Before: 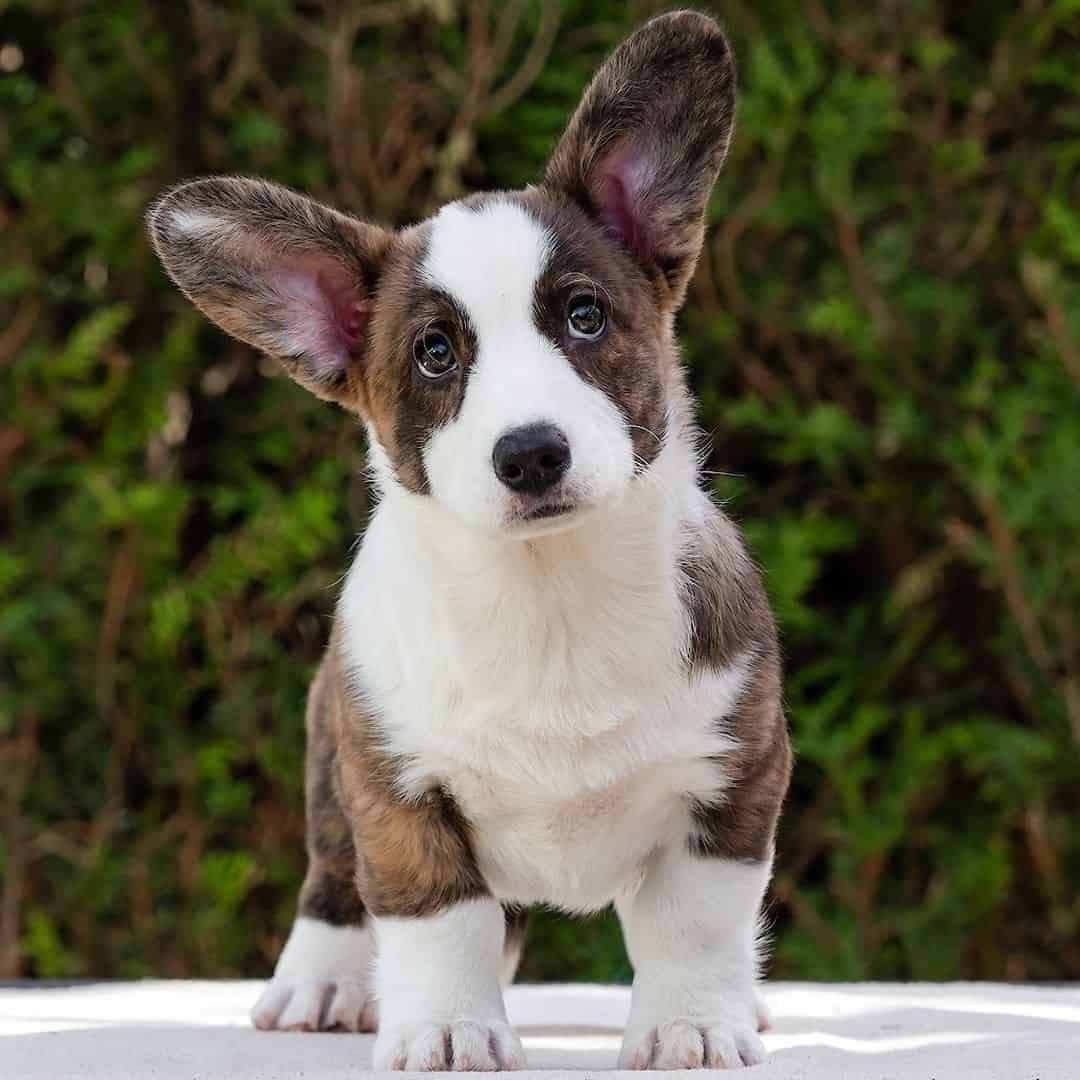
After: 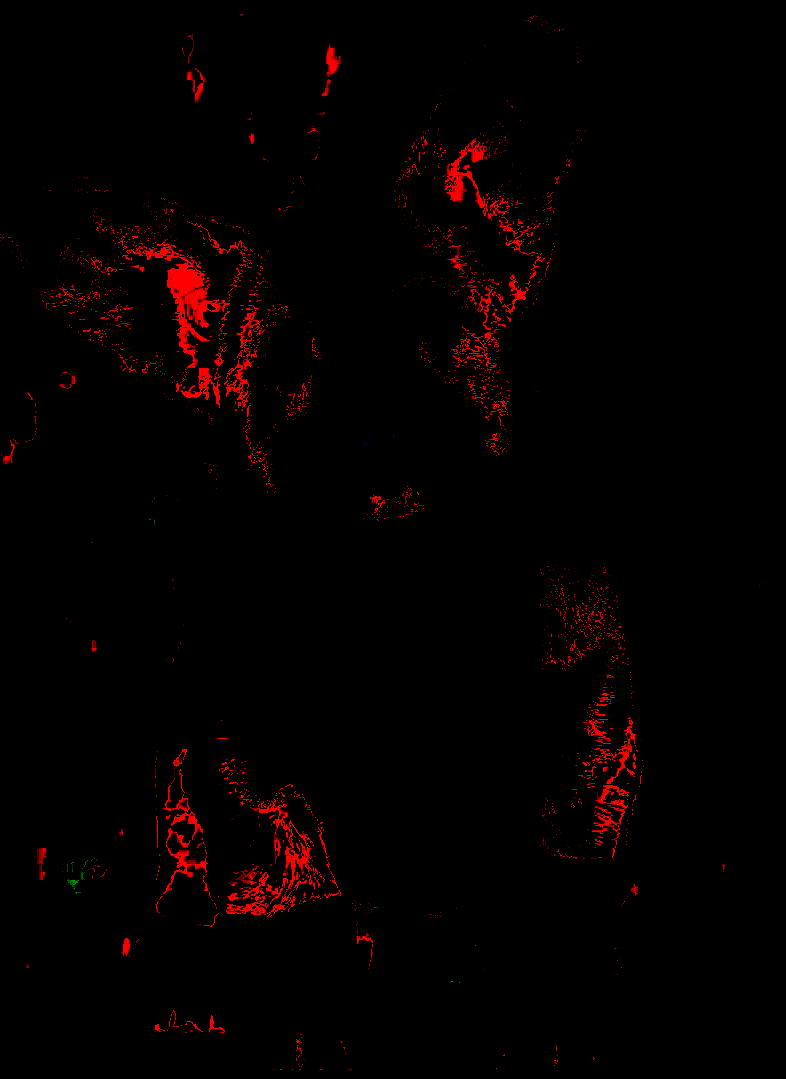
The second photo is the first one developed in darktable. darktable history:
local contrast: detail 130%
crop: left 13.813%, top 0%, right 13.407%
shadows and highlights: on, module defaults
vignetting: fall-off start 92.14%, brightness -0.164
tone equalizer: -8 EV -0.417 EV, -7 EV -0.374 EV, -6 EV -0.294 EV, -5 EV -0.255 EV, -3 EV 0.202 EV, -2 EV 0.347 EV, -1 EV 0.366 EV, +0 EV 0.426 EV
sharpen: on, module defaults
exposure: black level correction 0.098, exposure 2.901 EV, compensate exposure bias true, compensate highlight preservation false
